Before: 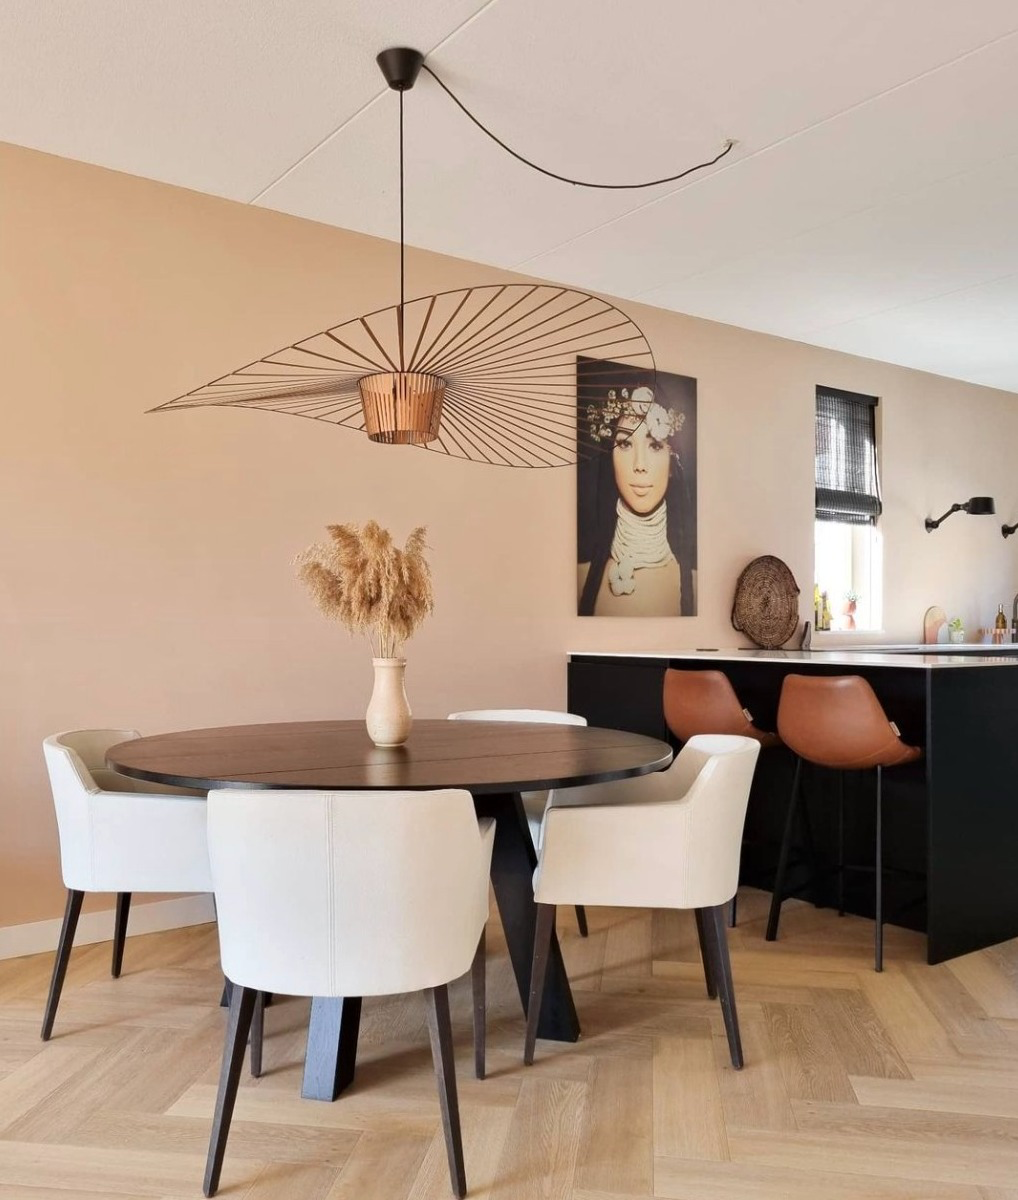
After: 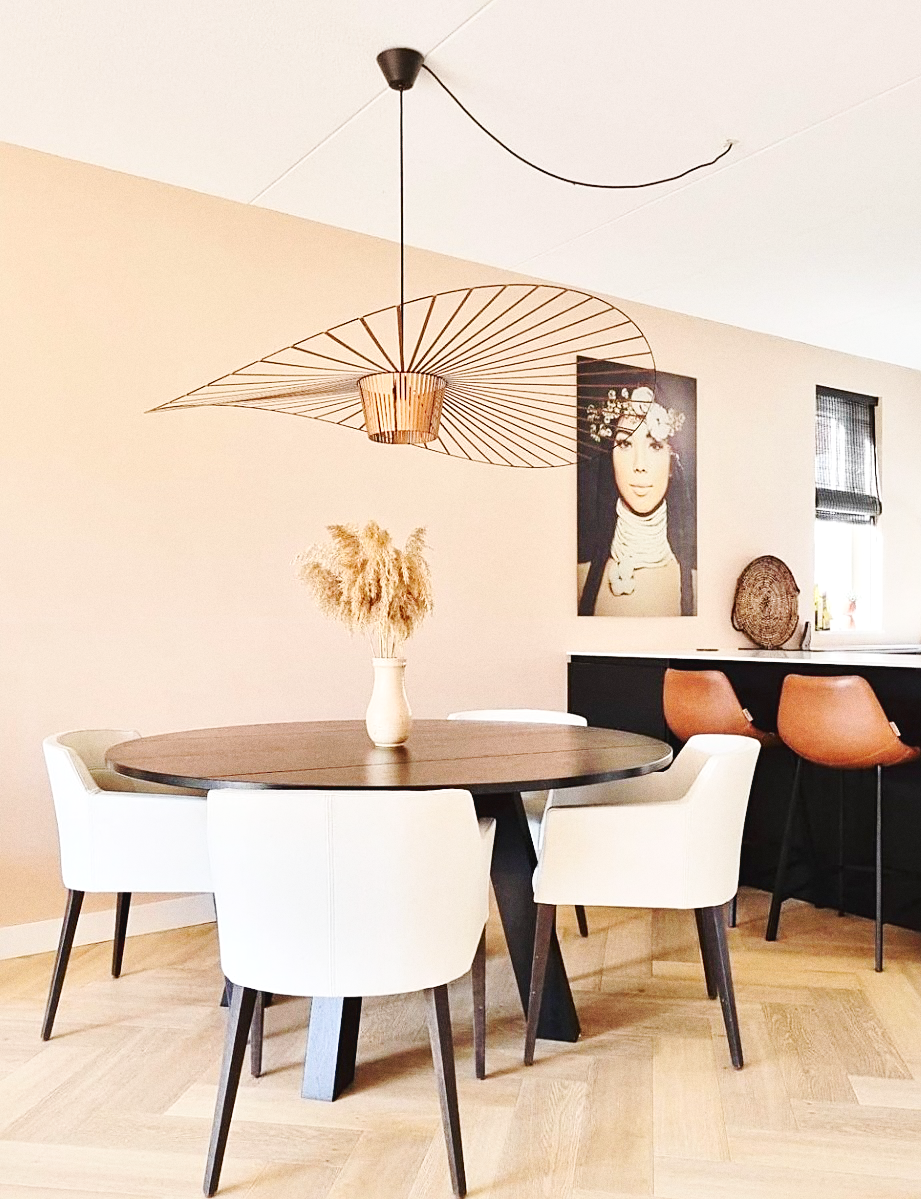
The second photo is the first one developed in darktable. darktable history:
contrast brightness saturation: contrast 0.15, brightness -0.01, saturation 0.1
local contrast: mode bilateral grid, contrast 20, coarseness 50, detail 120%, midtone range 0.2
base curve: curves: ch0 [(0, 0.007) (0.028, 0.063) (0.121, 0.311) (0.46, 0.743) (0.859, 0.957) (1, 1)], preserve colors none
crop: right 9.509%, bottom 0.031%
grain: strength 26%
sharpen: on, module defaults
